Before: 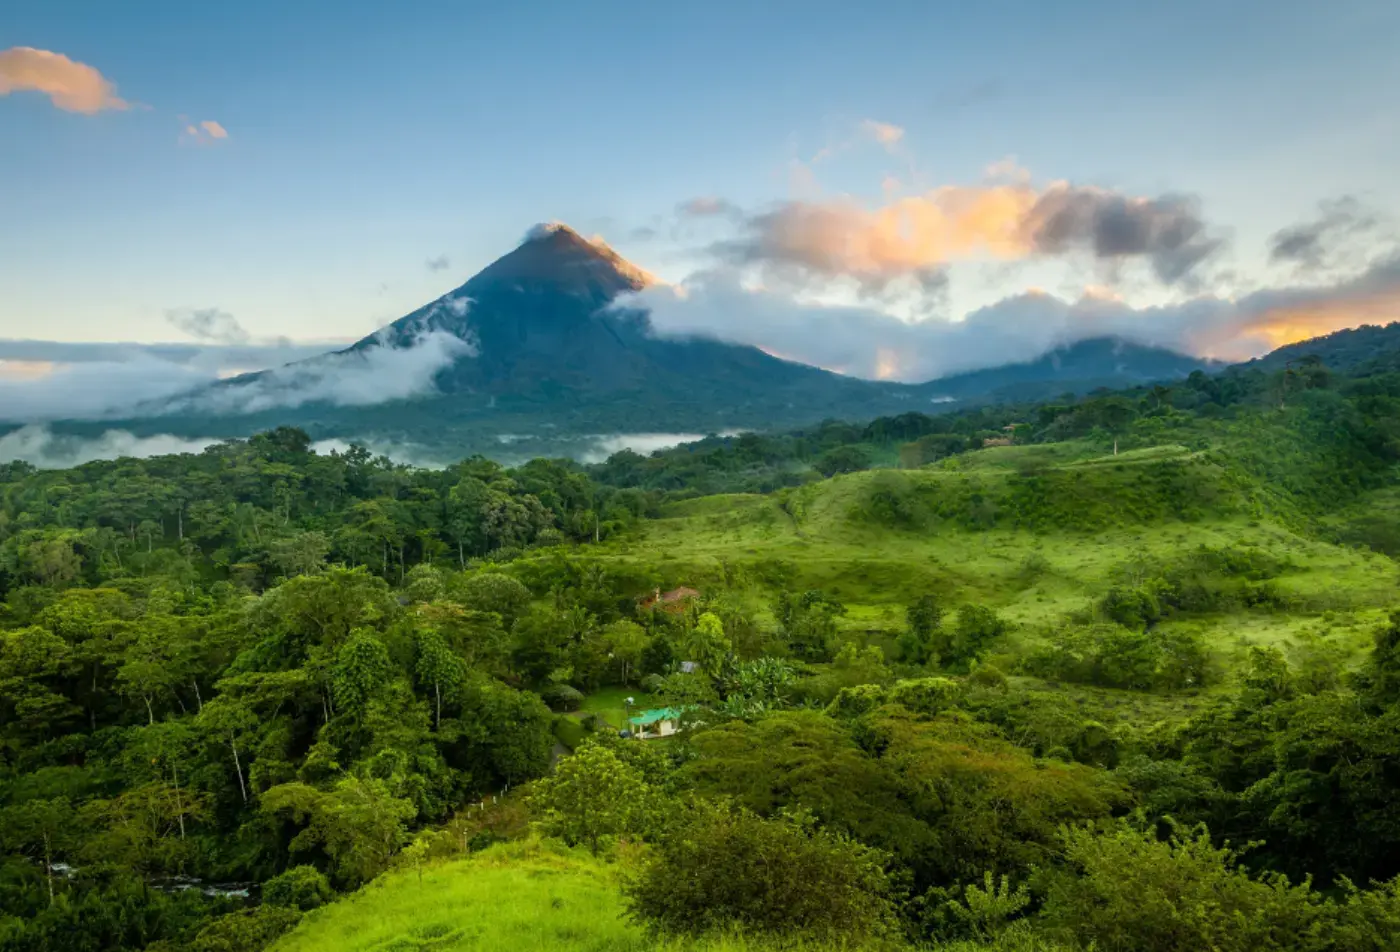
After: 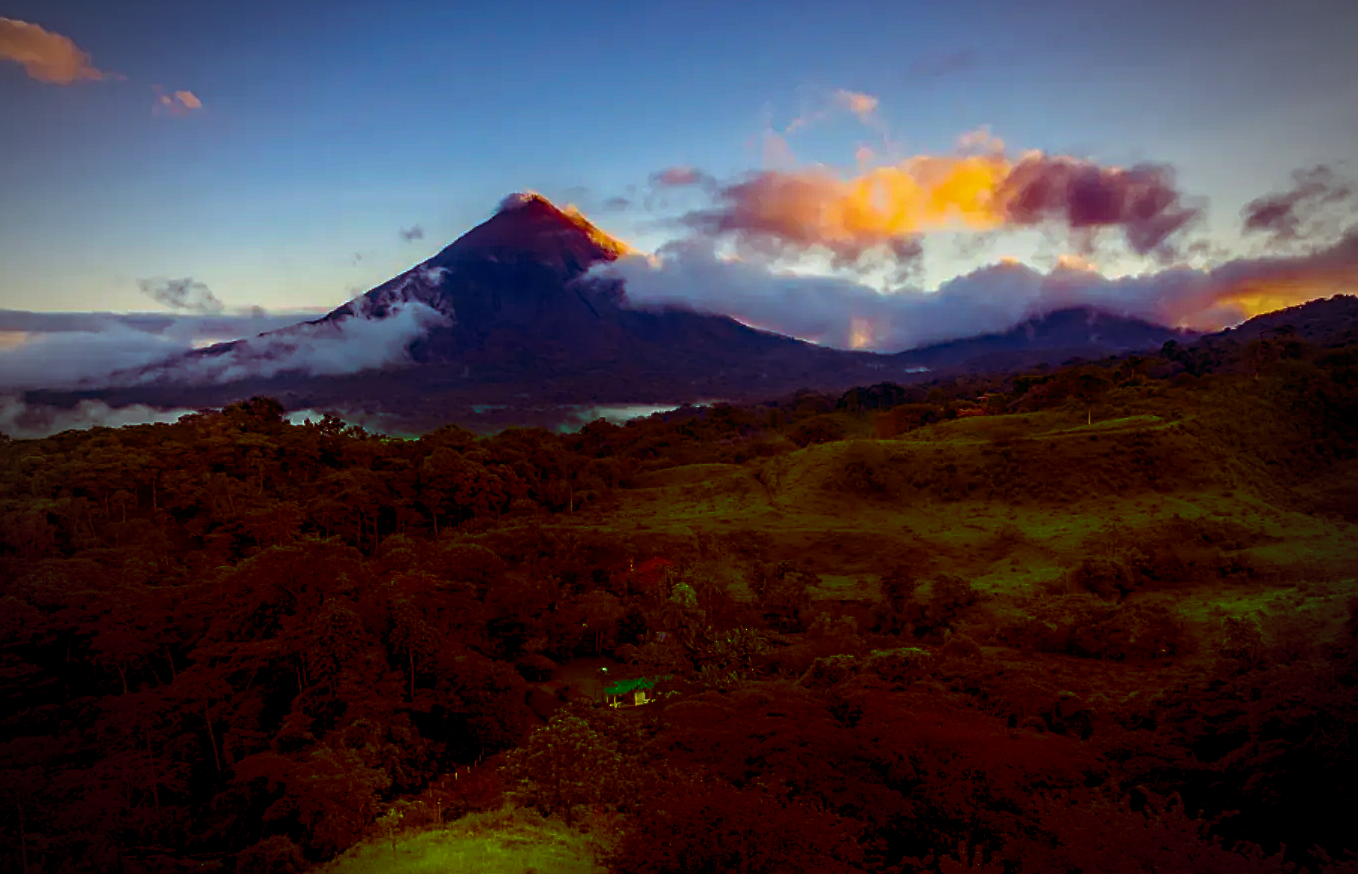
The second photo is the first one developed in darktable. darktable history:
haze removal: strength 0.298, distance 0.243, compatibility mode true, adaptive false
exposure: black level correction 0, exposure -0.713 EV, compensate highlight preservation false
crop: left 1.896%, top 3.252%, right 1.09%, bottom 4.839%
vignetting: fall-off start 71.47%, unbound false
shadows and highlights: shadows -71.83, highlights 36.17, soften with gaussian
sharpen: on, module defaults
color balance rgb: shadows lift › luminance -18.698%, shadows lift › chroma 35.246%, global offset › luminance -0.51%, linear chroma grading › global chroma 39.613%, perceptual saturation grading › global saturation 19.73%, perceptual brilliance grading › global brilliance 15.332%, perceptual brilliance grading › shadows -34.607%, global vibrance 9.208%
